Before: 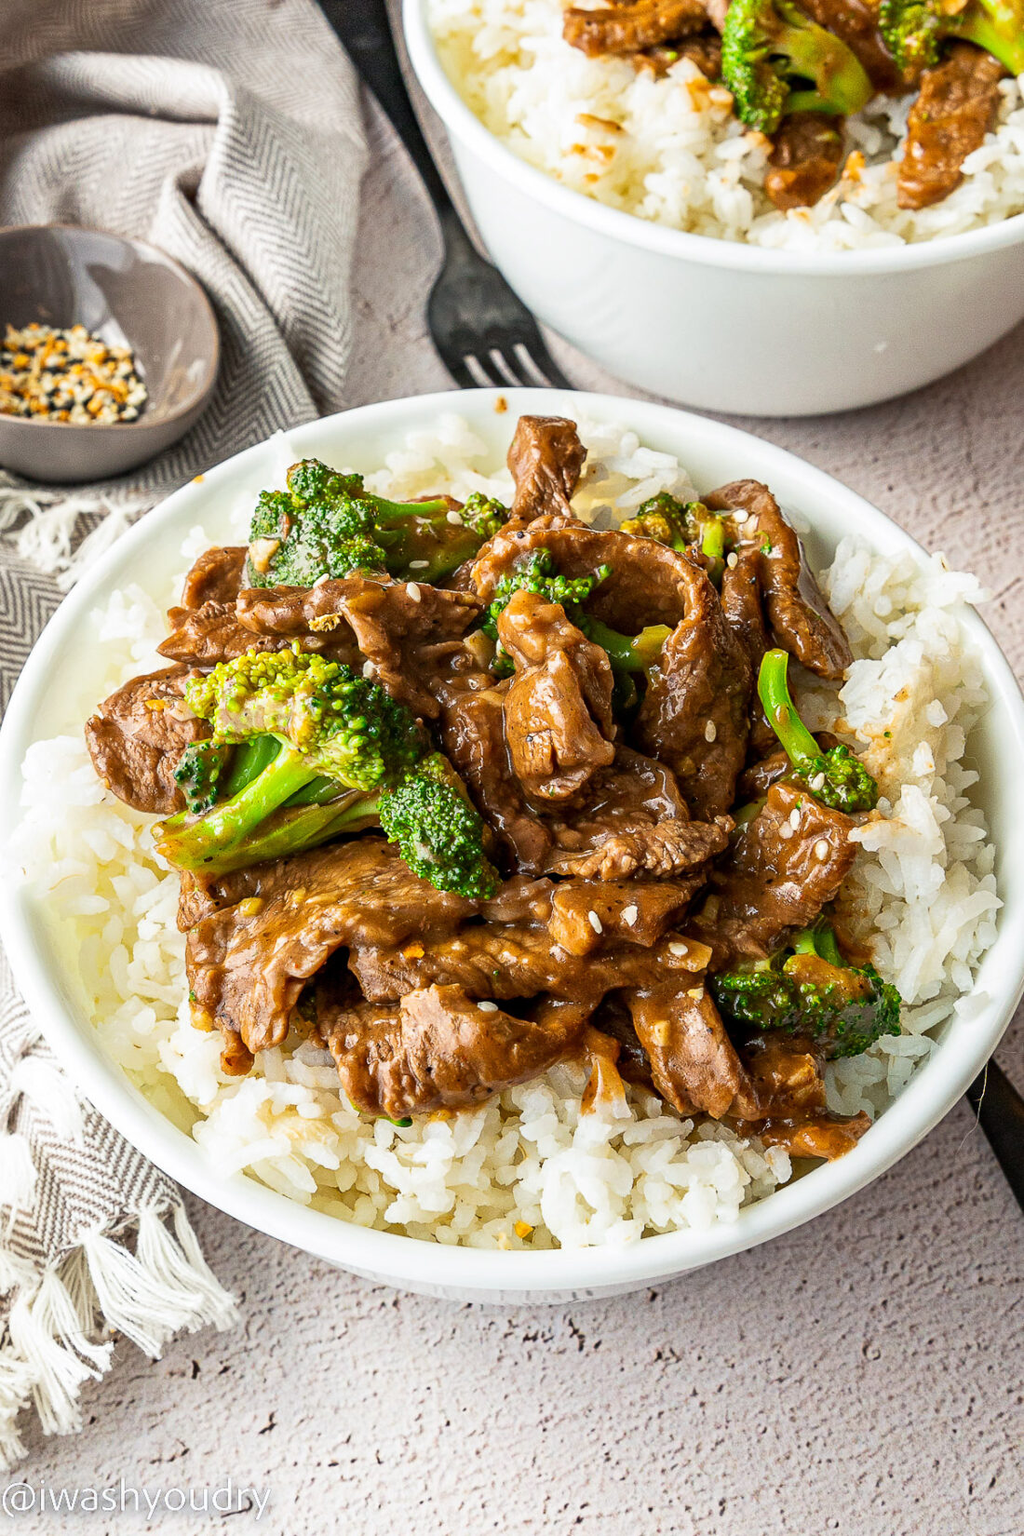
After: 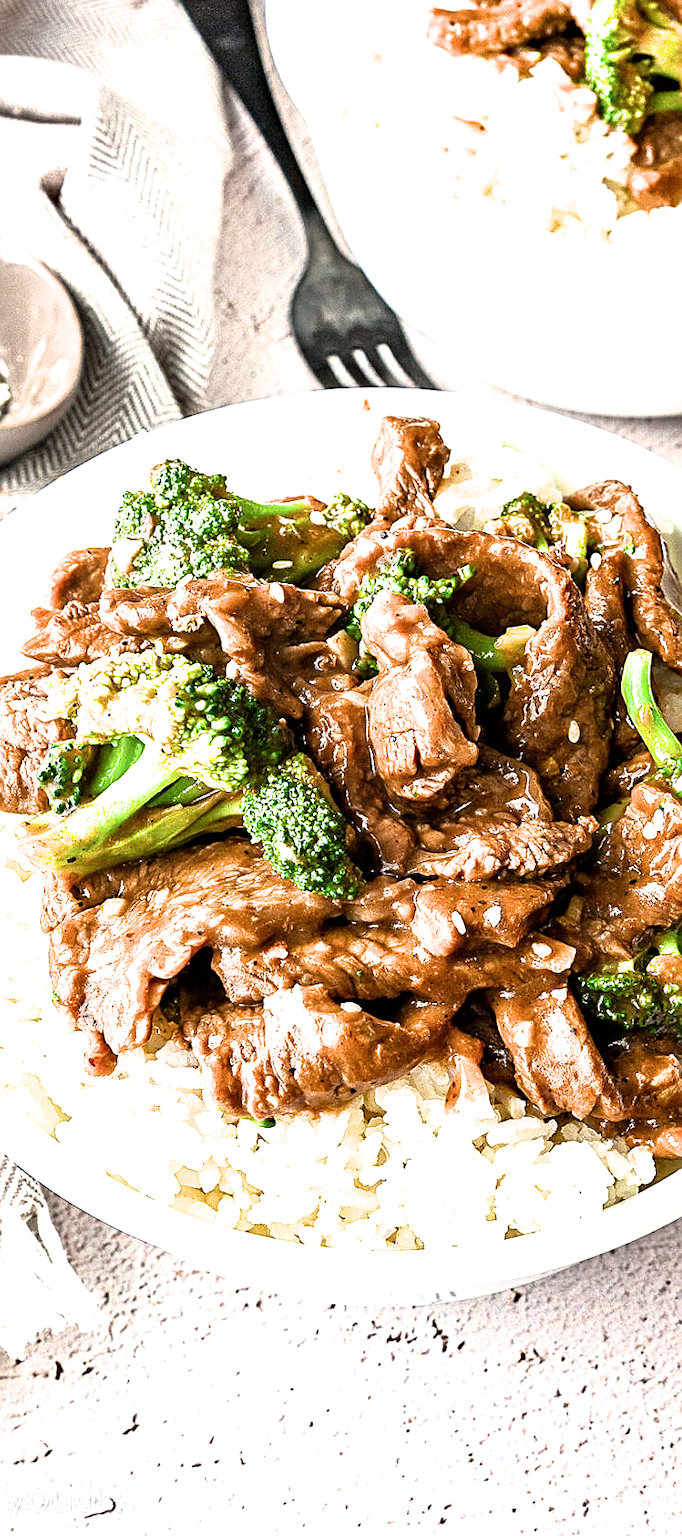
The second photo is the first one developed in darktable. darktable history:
filmic rgb: white relative exposure 2.45 EV, hardness 6.33
exposure: black level correction 0, exposure 1 EV, compensate exposure bias true, compensate highlight preservation false
crop and rotate: left 13.409%, right 19.924%
sharpen: on, module defaults
